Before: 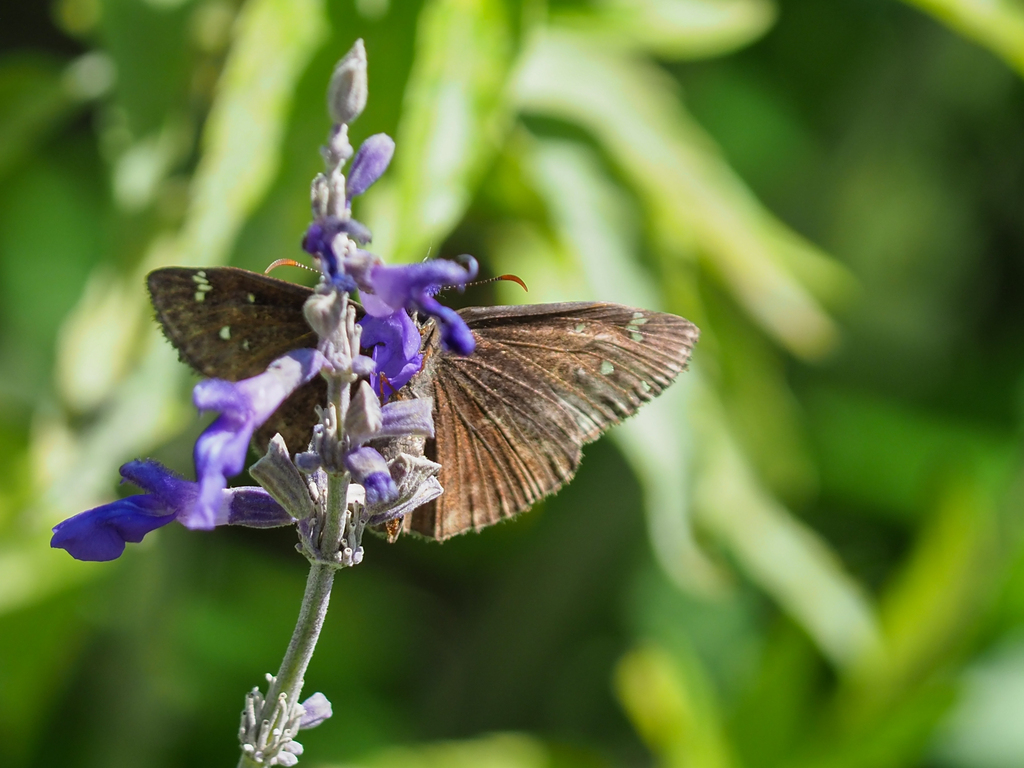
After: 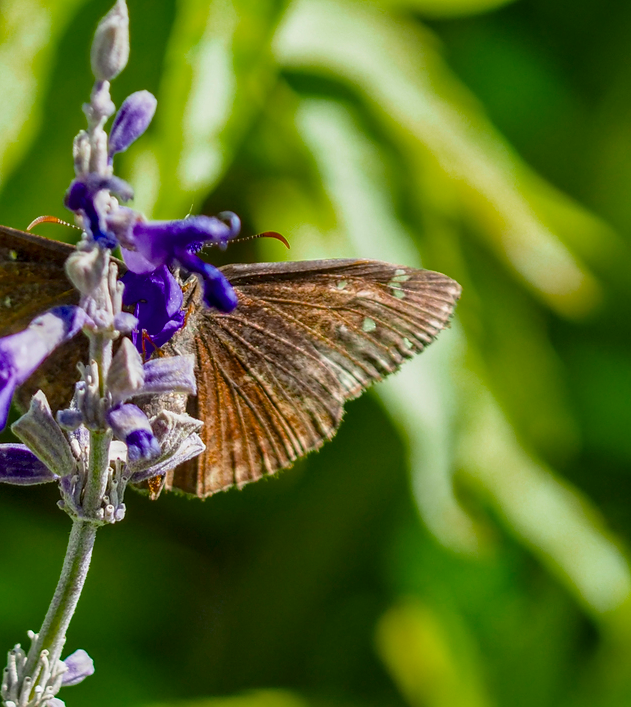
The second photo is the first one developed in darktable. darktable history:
color balance rgb: perceptual saturation grading › global saturation 30.903%, global vibrance -7.71%, contrast -13.244%, saturation formula JzAzBz (2021)
crop and rotate: left 23.327%, top 5.633%, right 14.968%, bottom 2.303%
local contrast: highlights 61%, detail 143%, midtone range 0.429
